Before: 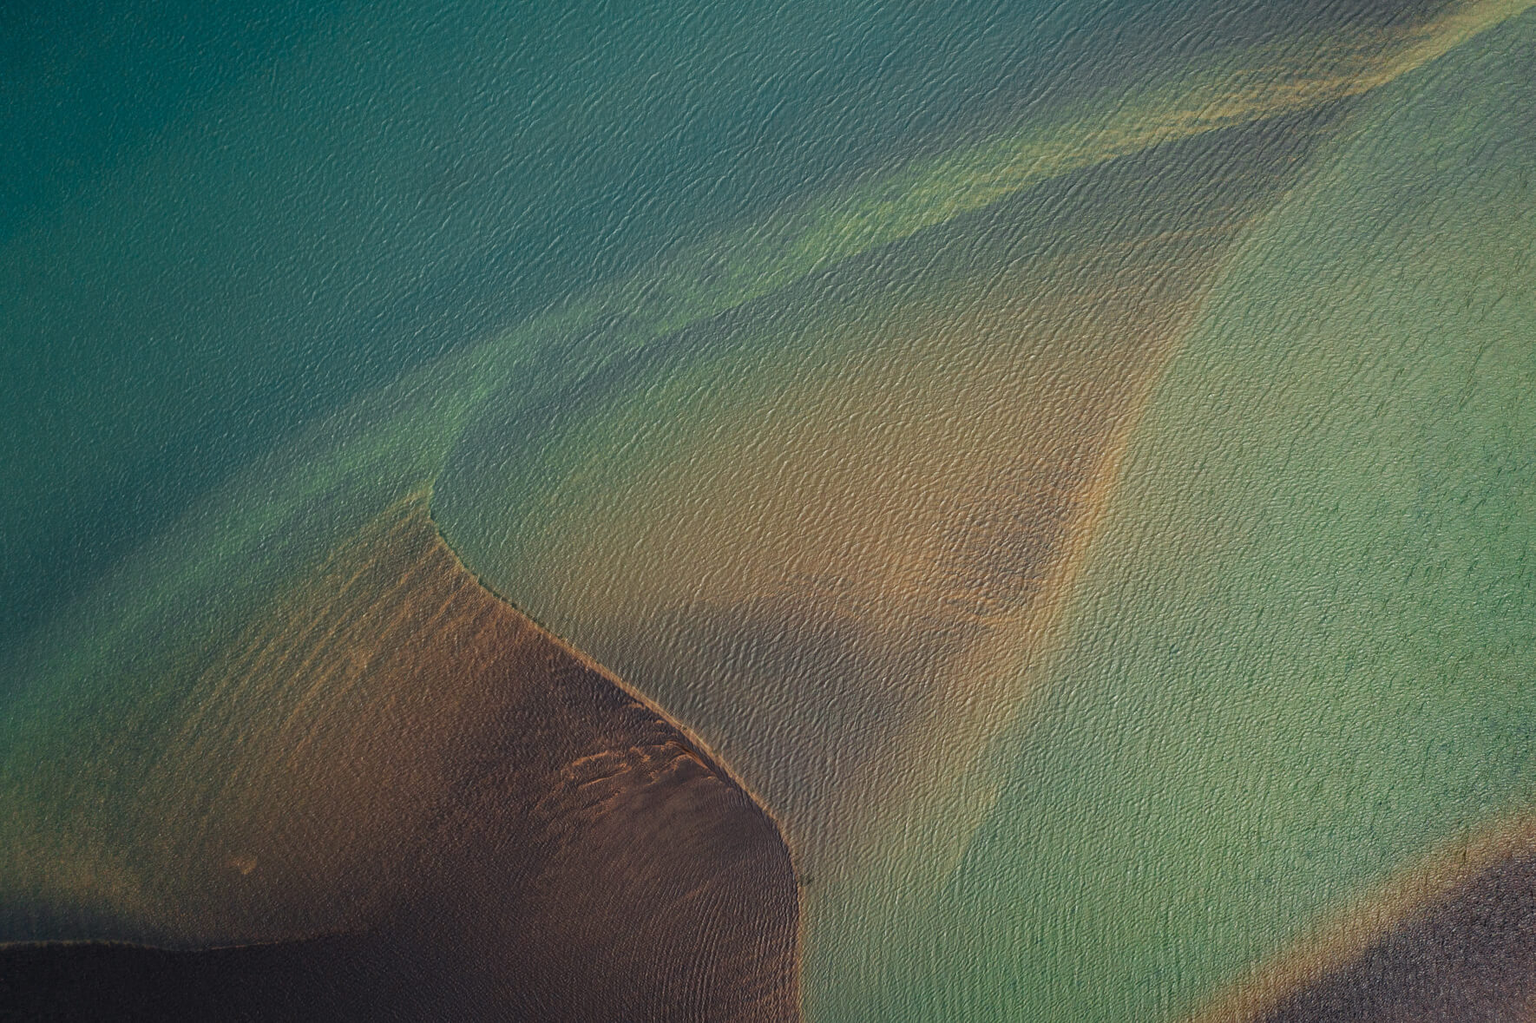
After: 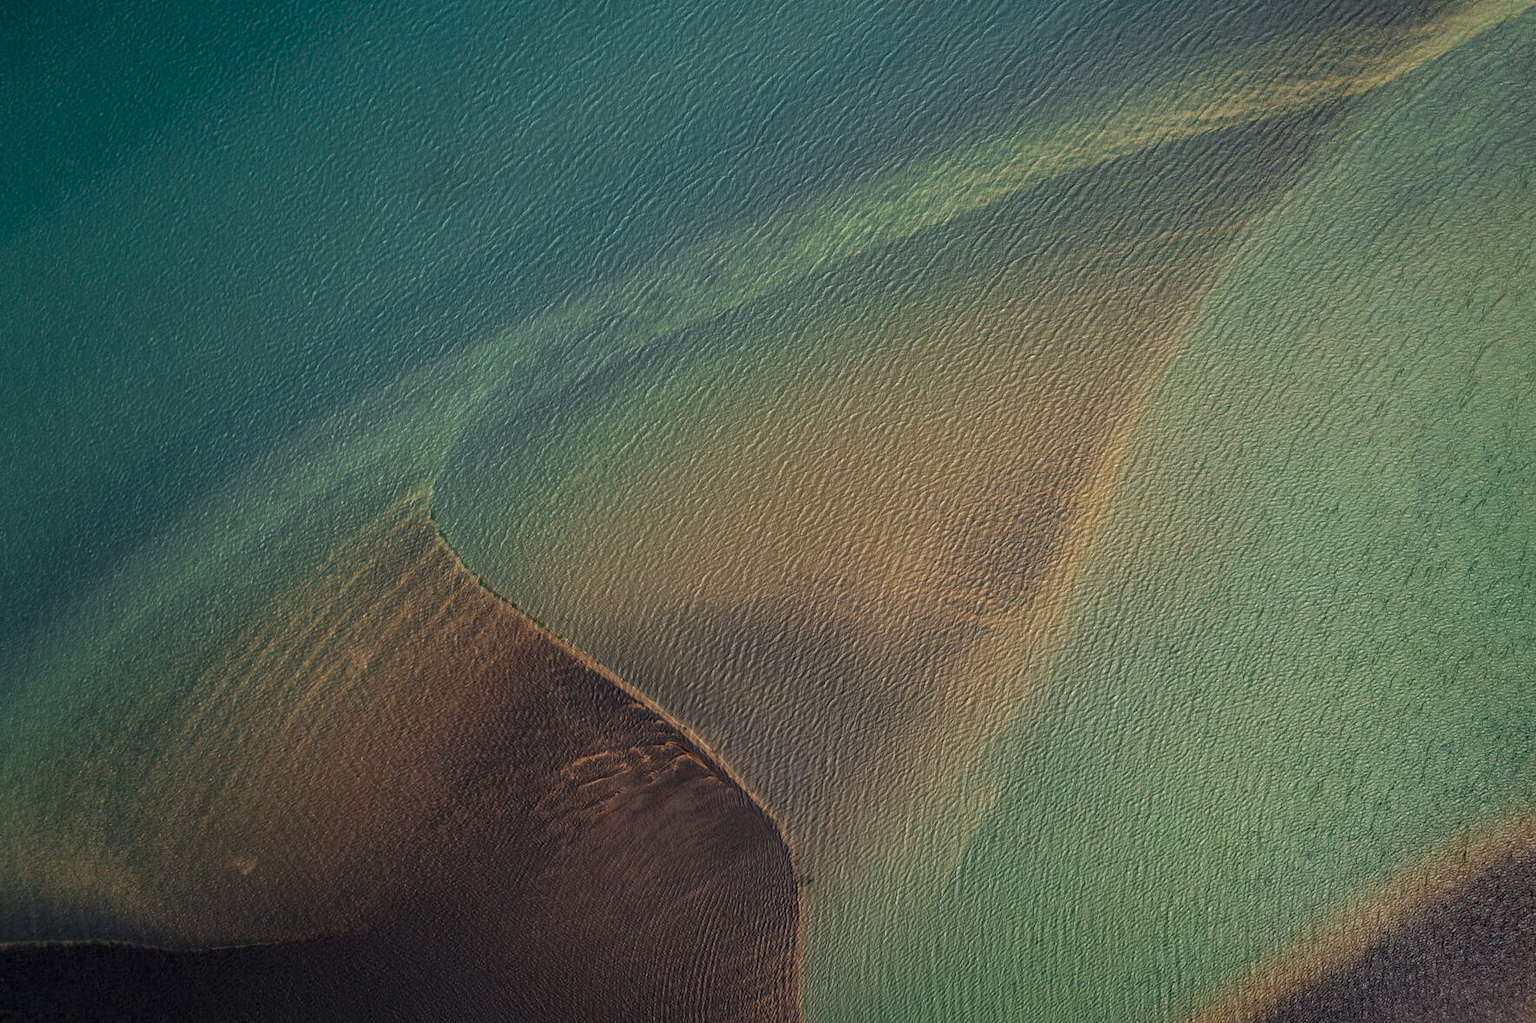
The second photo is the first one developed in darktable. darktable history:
exposure: exposure -0.177 EV, compensate highlight preservation false
local contrast: detail 130%
